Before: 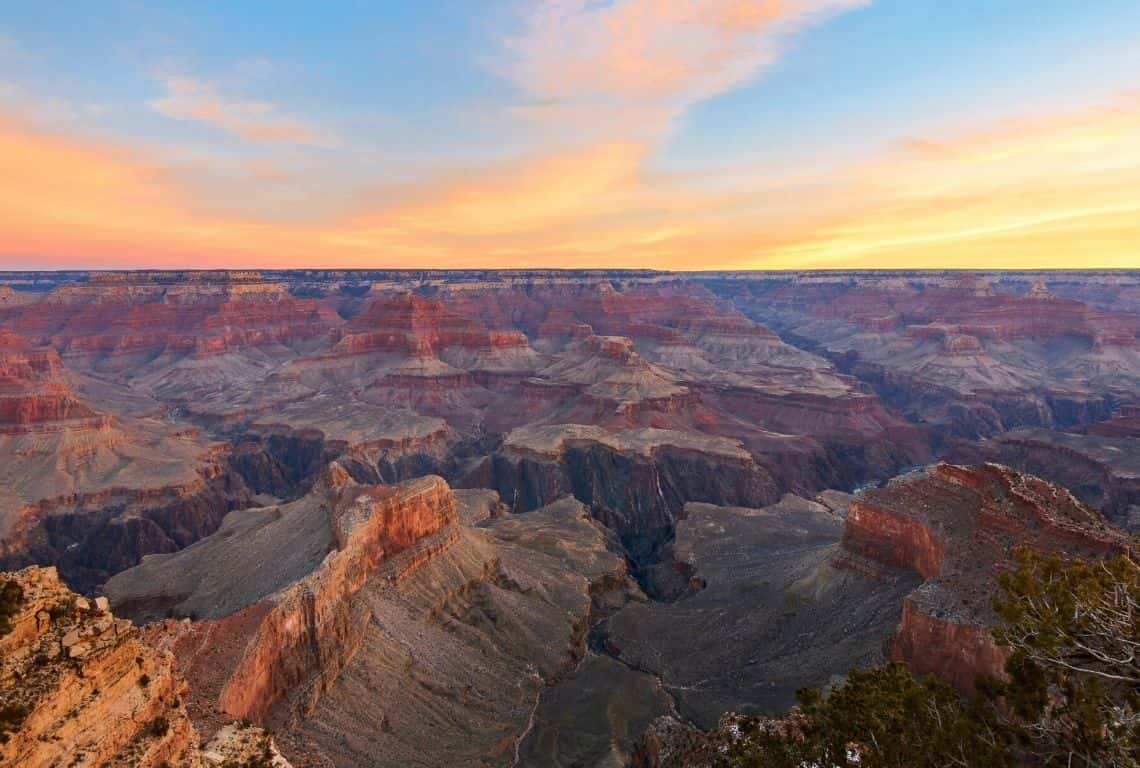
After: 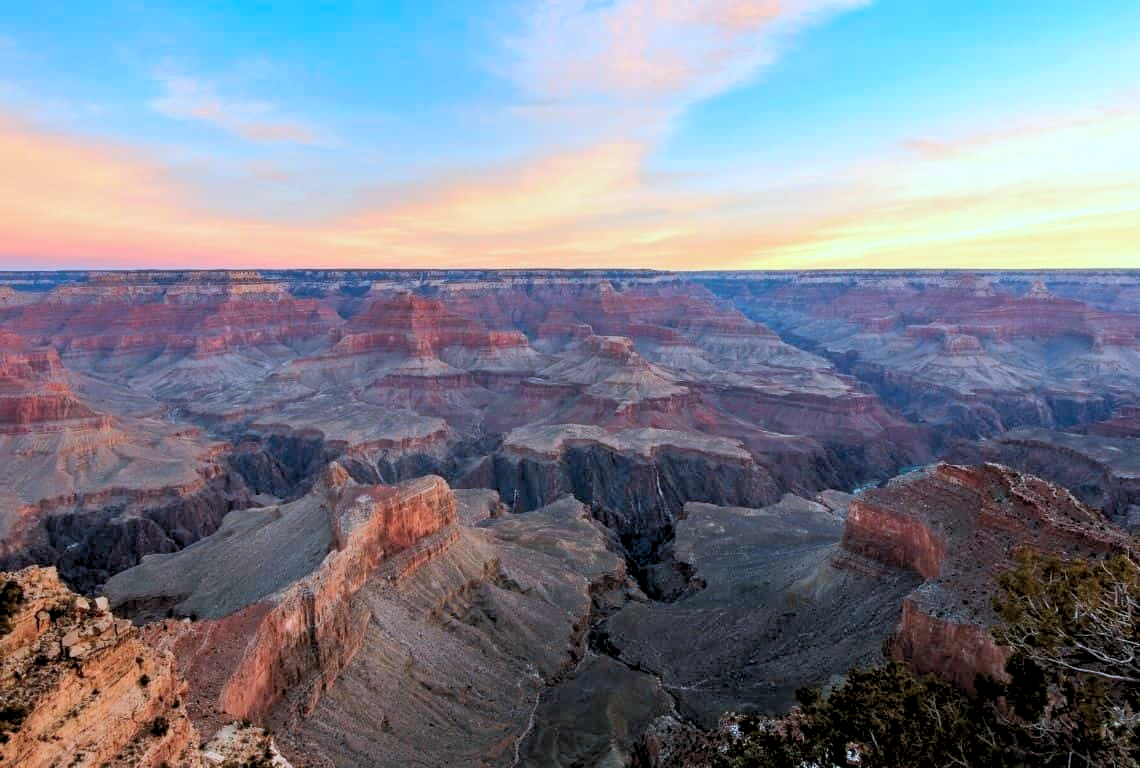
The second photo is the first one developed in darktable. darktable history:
color correction: highlights a* -9.35, highlights b* -23.15
rgb levels: levels [[0.013, 0.434, 0.89], [0, 0.5, 1], [0, 0.5, 1]]
